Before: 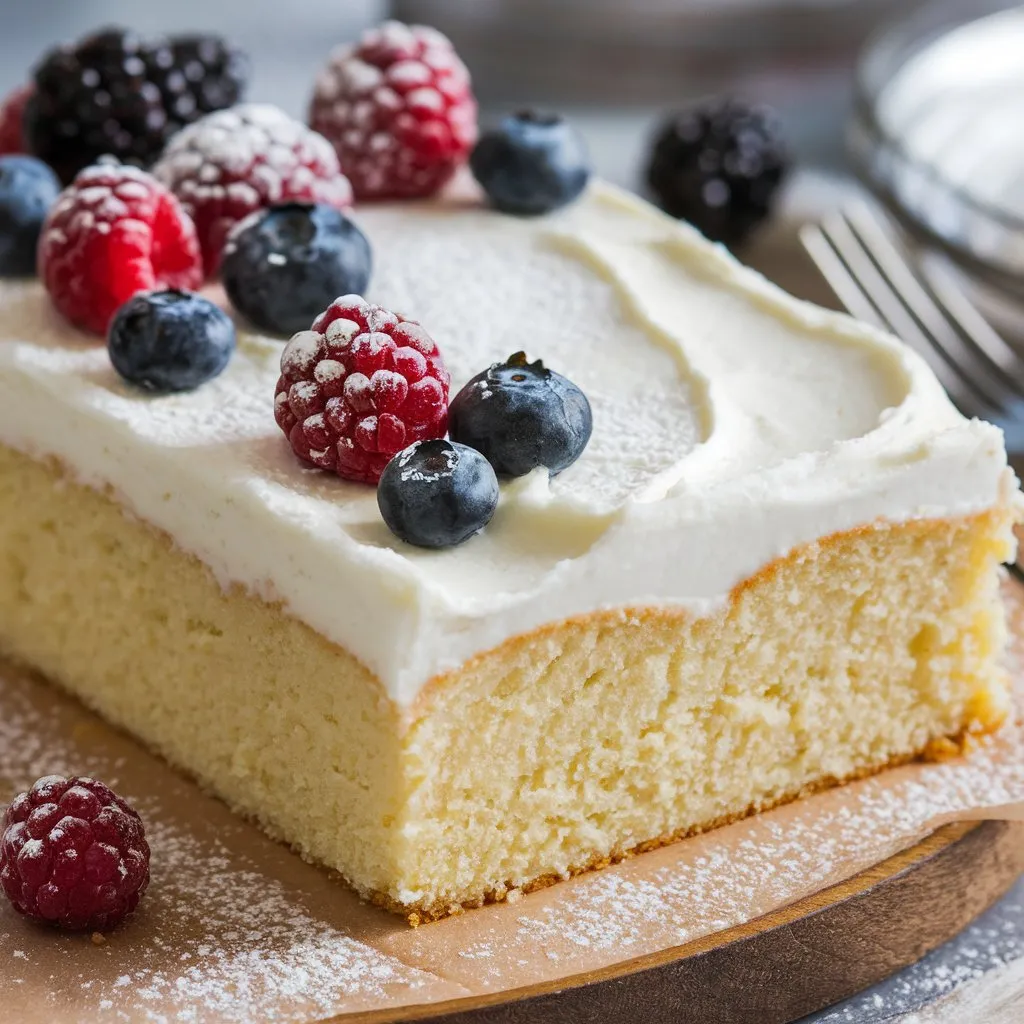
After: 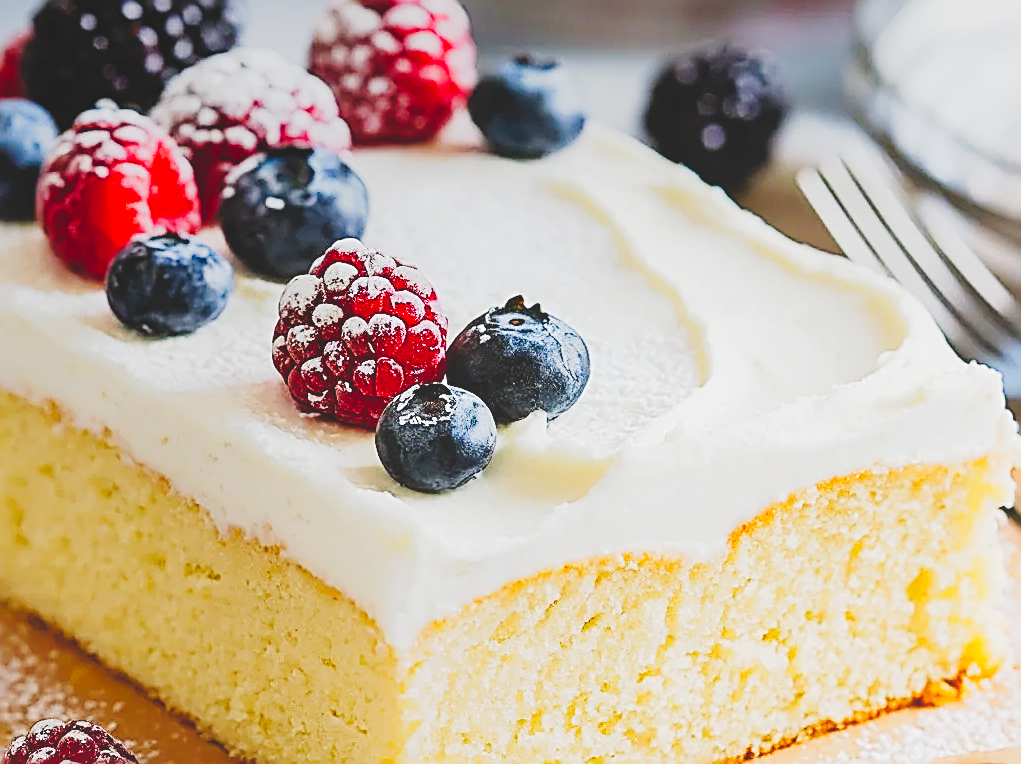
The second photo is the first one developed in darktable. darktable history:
tone curve: curves: ch0 [(0, 0) (0.003, 0.001) (0.011, 0.004) (0.025, 0.008) (0.044, 0.015) (0.069, 0.022) (0.1, 0.031) (0.136, 0.052) (0.177, 0.101) (0.224, 0.181) (0.277, 0.289) (0.335, 0.418) (0.399, 0.541) (0.468, 0.65) (0.543, 0.739) (0.623, 0.817) (0.709, 0.882) (0.801, 0.919) (0.898, 0.958) (1, 1)], preserve colors none
sharpen: amount 1.844
local contrast: detail 72%
crop: left 0.234%, top 5.566%, bottom 19.812%
